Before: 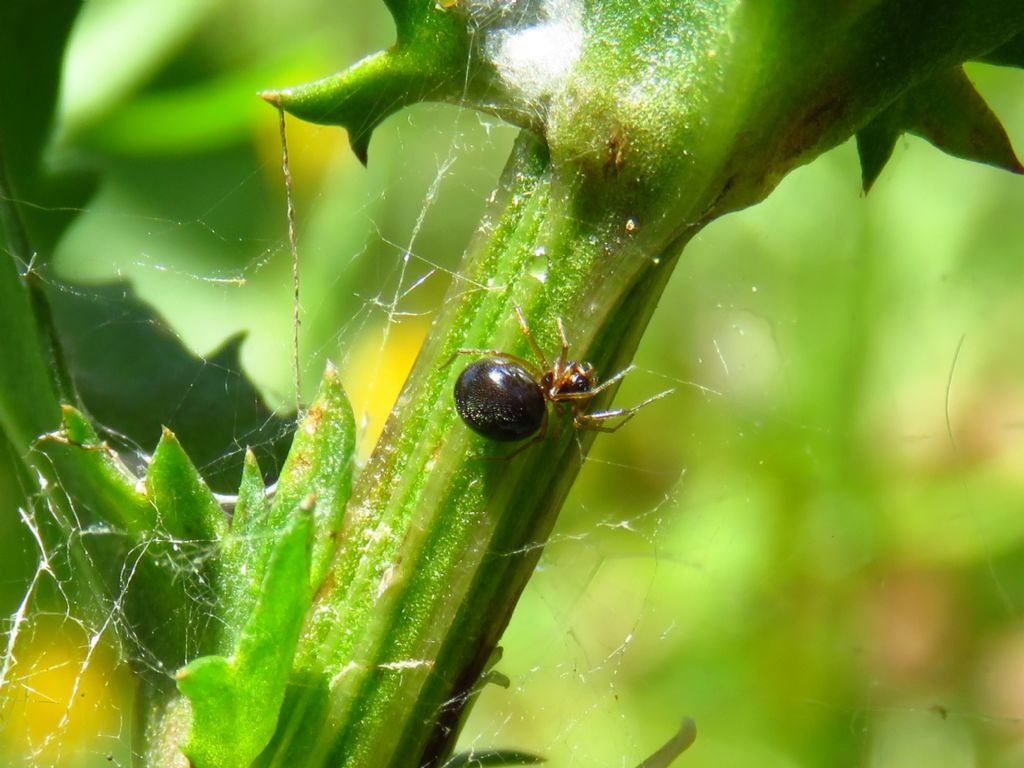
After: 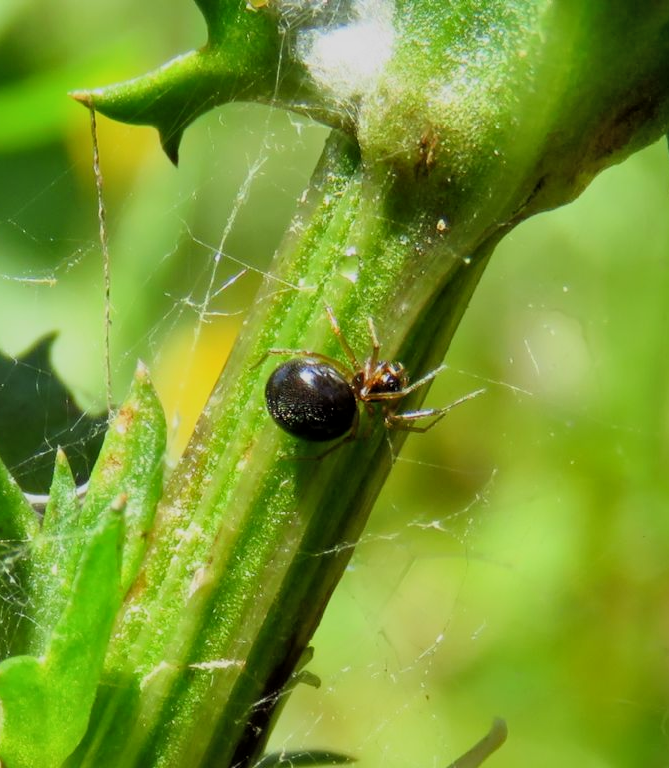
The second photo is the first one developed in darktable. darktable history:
local contrast: mode bilateral grid, contrast 21, coarseness 49, detail 119%, midtone range 0.2
filmic rgb: black relative exposure -7.65 EV, white relative exposure 4.56 EV, hardness 3.61, contrast 1.058, color science v6 (2022)
crop and rotate: left 18.471%, right 16.101%
shadows and highlights: shadows 42.72, highlights 7.25
